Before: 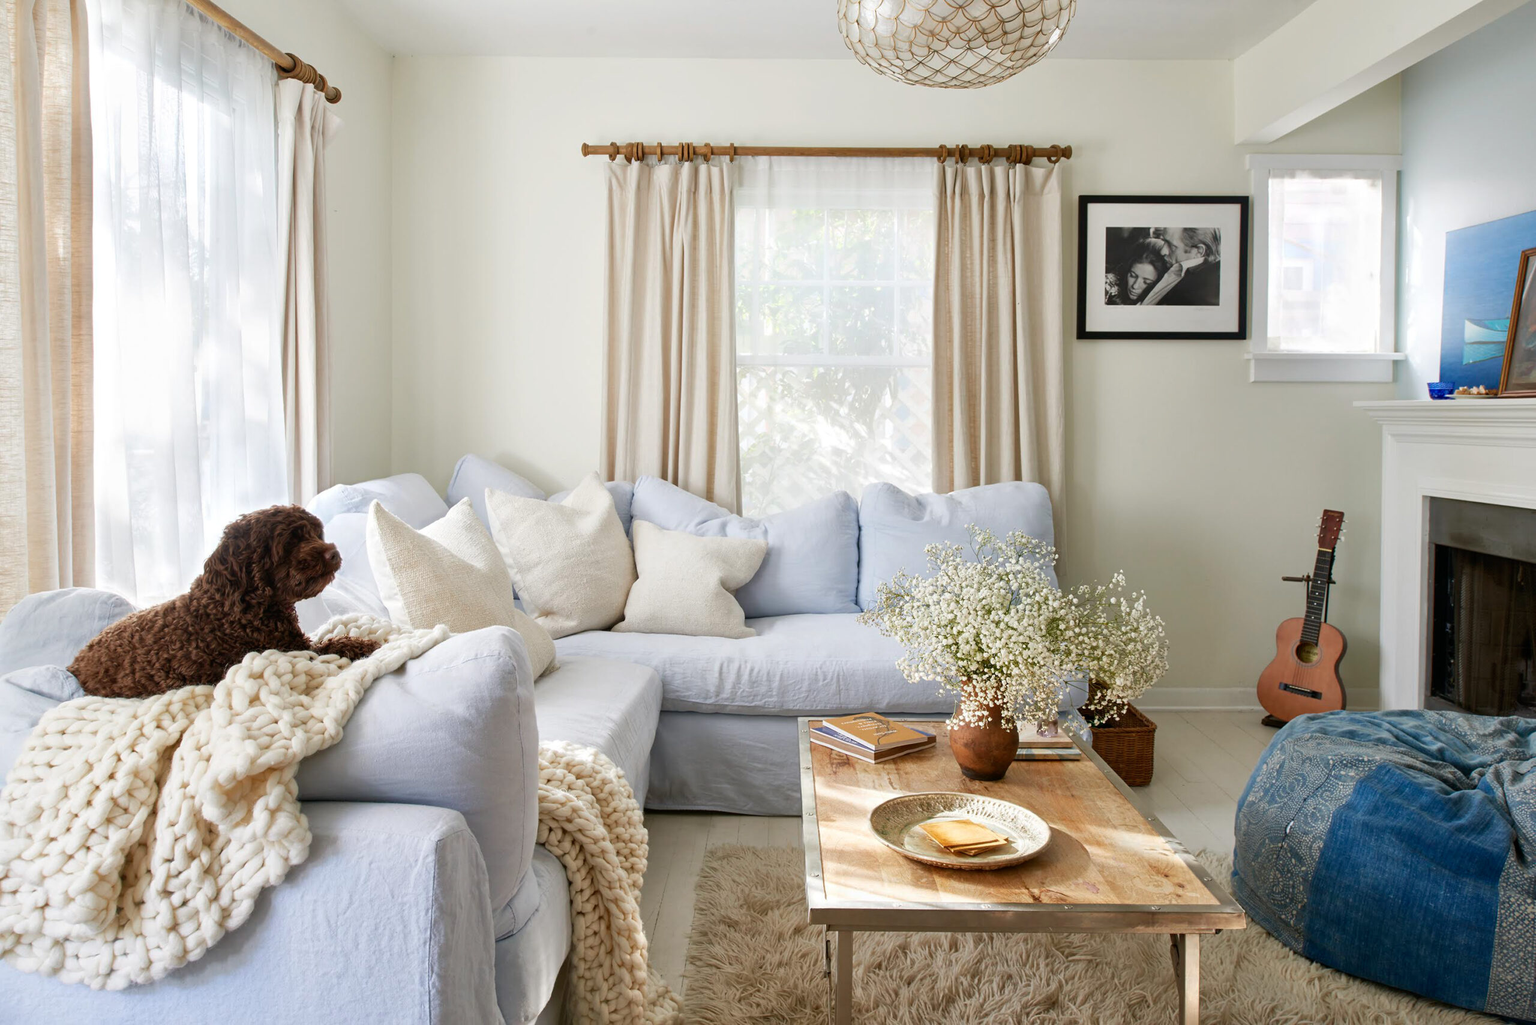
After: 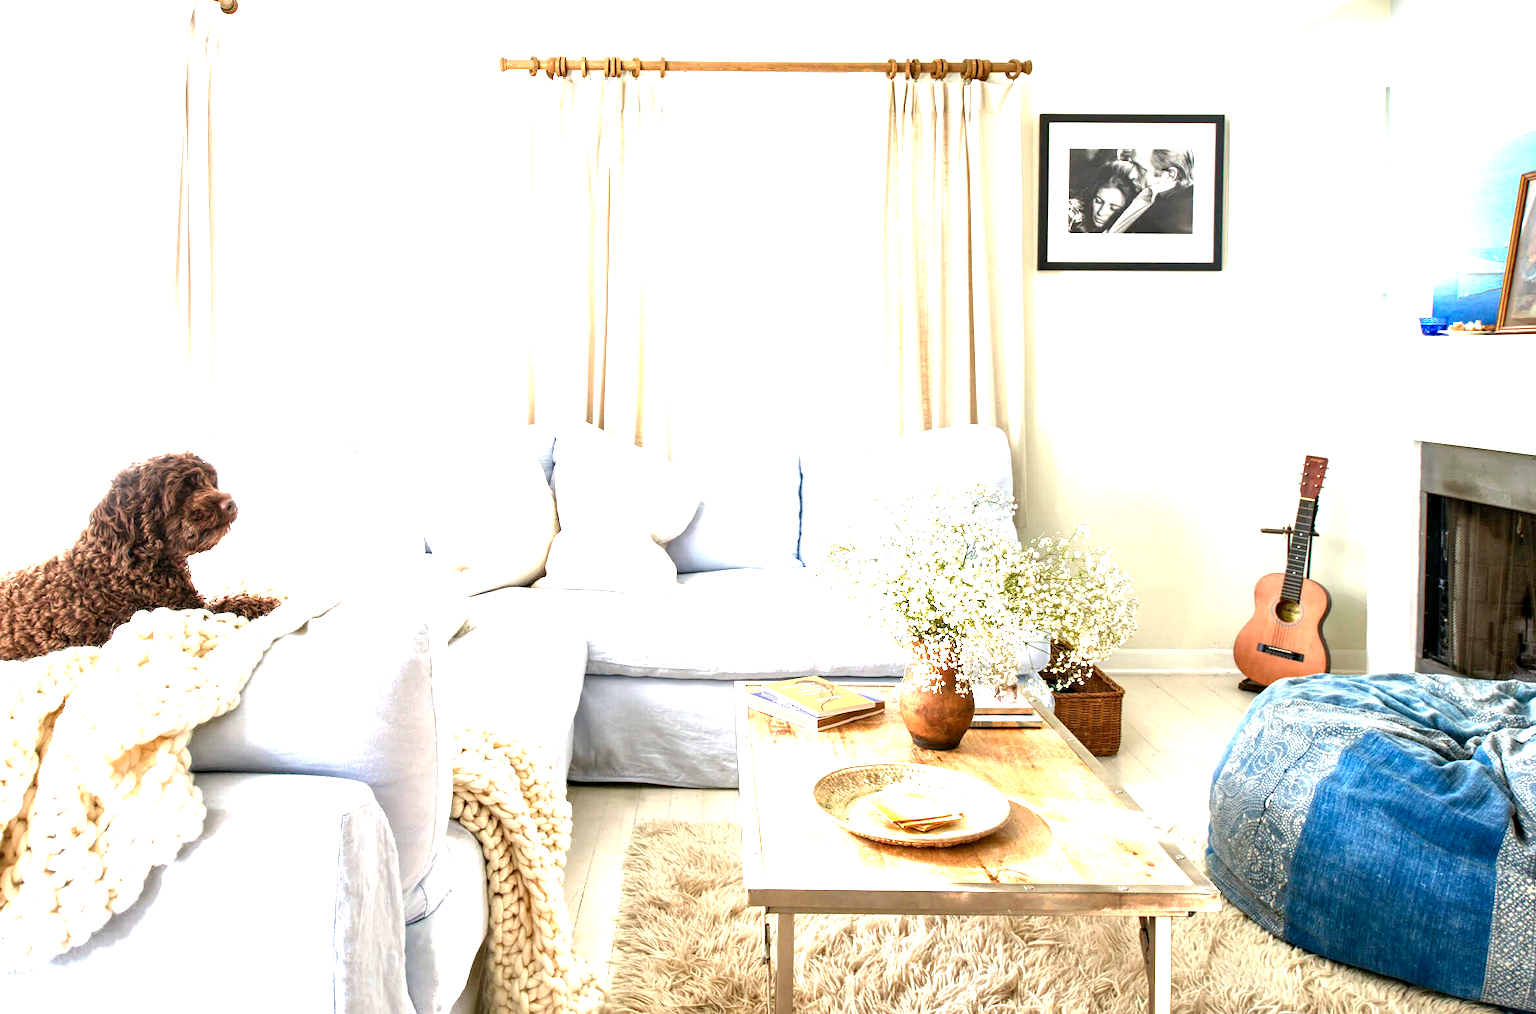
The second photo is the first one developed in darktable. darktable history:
contrast equalizer: y [[0.601, 0.6, 0.598, 0.598, 0.6, 0.601], [0.5 ×6], [0.5 ×6], [0 ×6], [0 ×6]], mix 0.154
exposure: exposure 2.015 EV, compensate highlight preservation false
local contrast: shadows 94%, midtone range 0.496
crop and rotate: left 7.99%, top 8.855%
